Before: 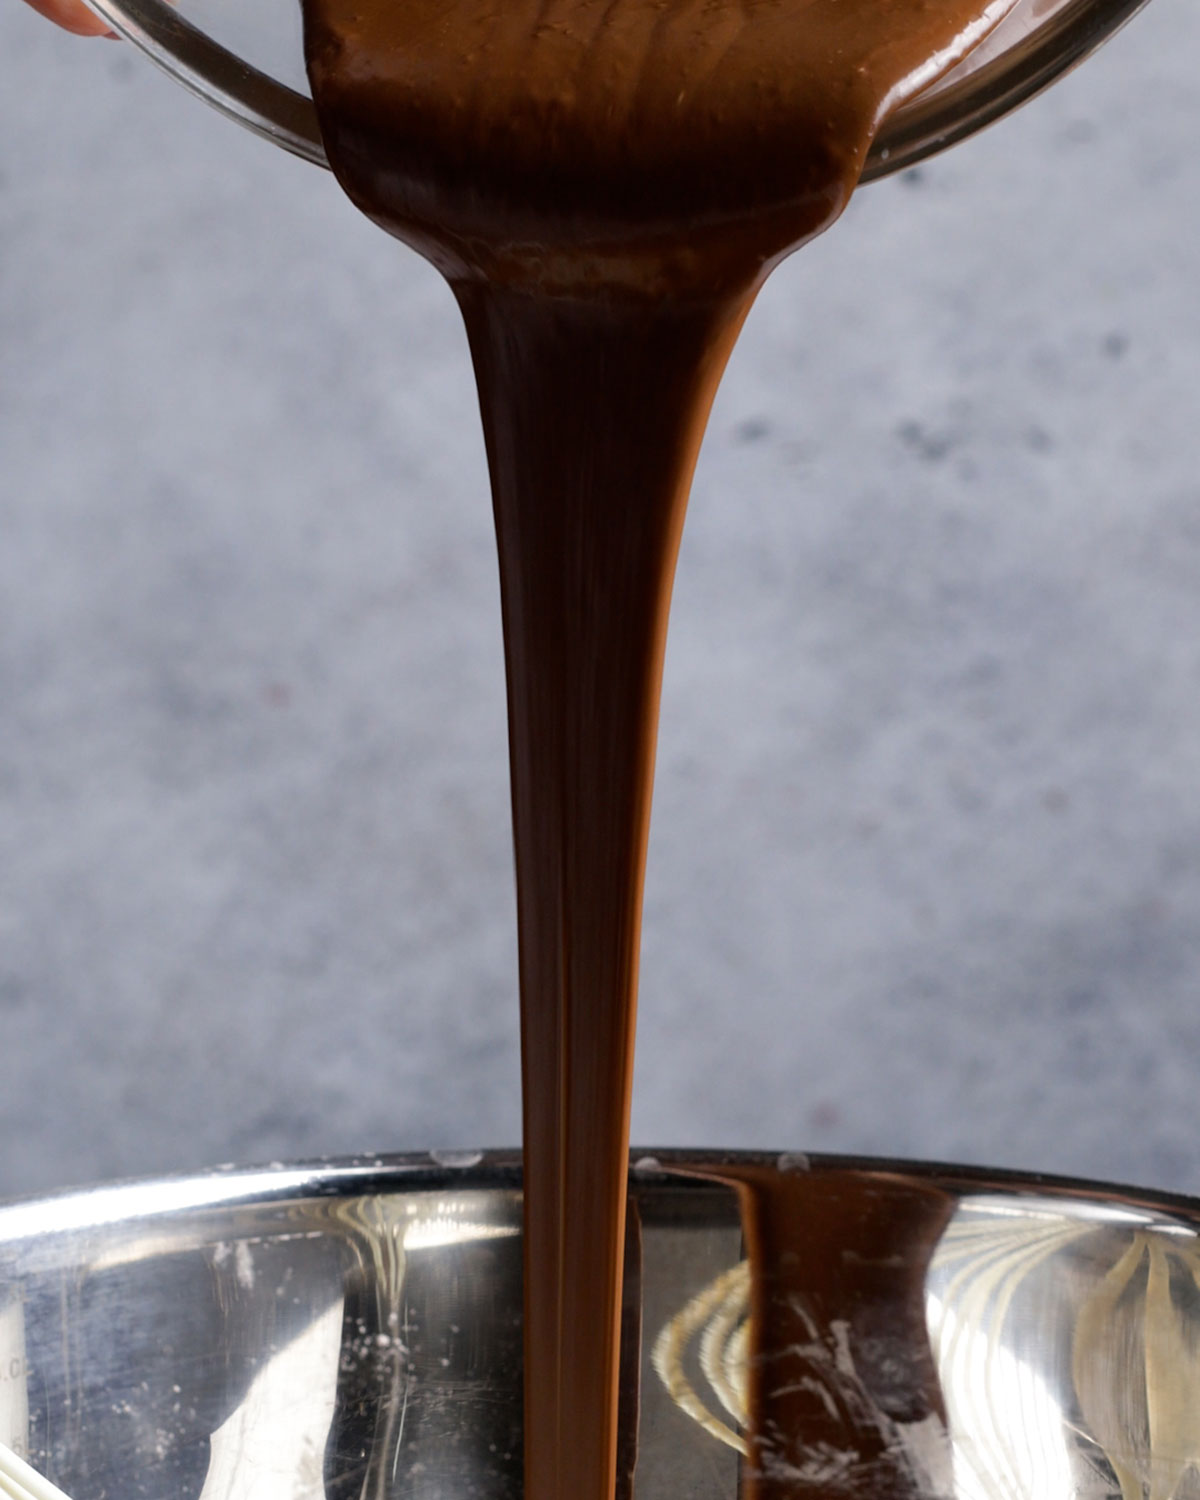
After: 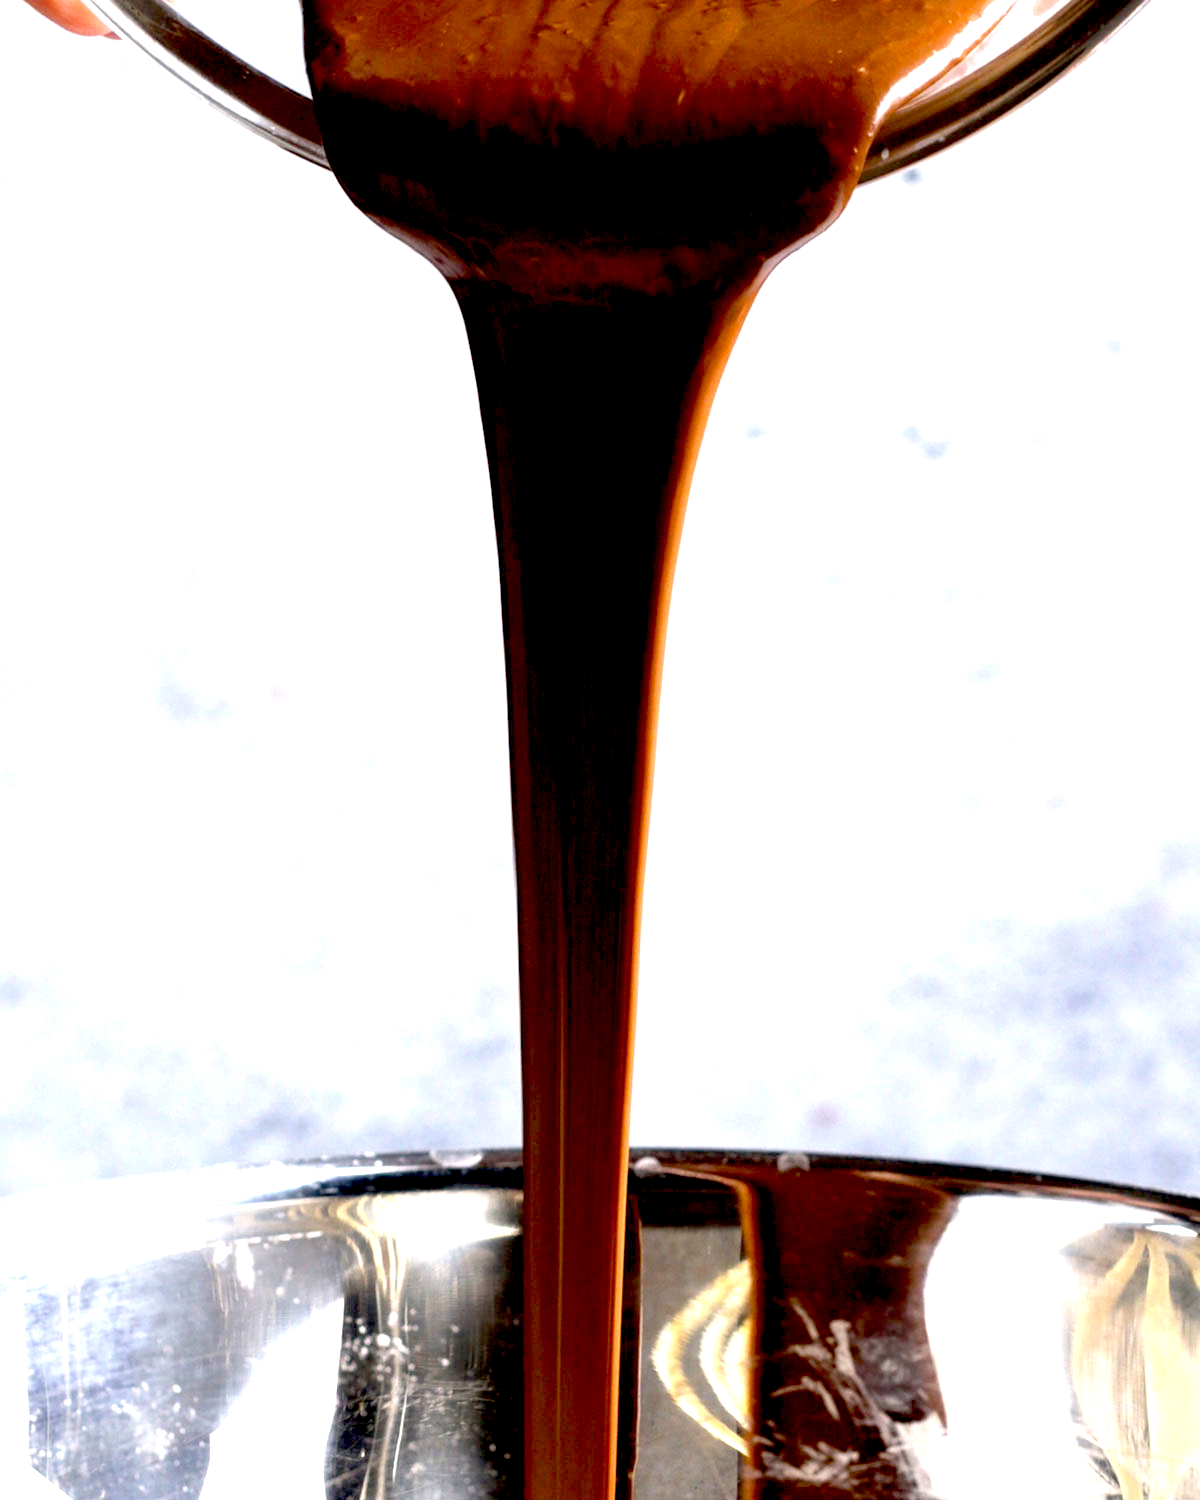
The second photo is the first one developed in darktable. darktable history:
exposure: black level correction 0.016, exposure 1.773 EV, compensate highlight preservation false
